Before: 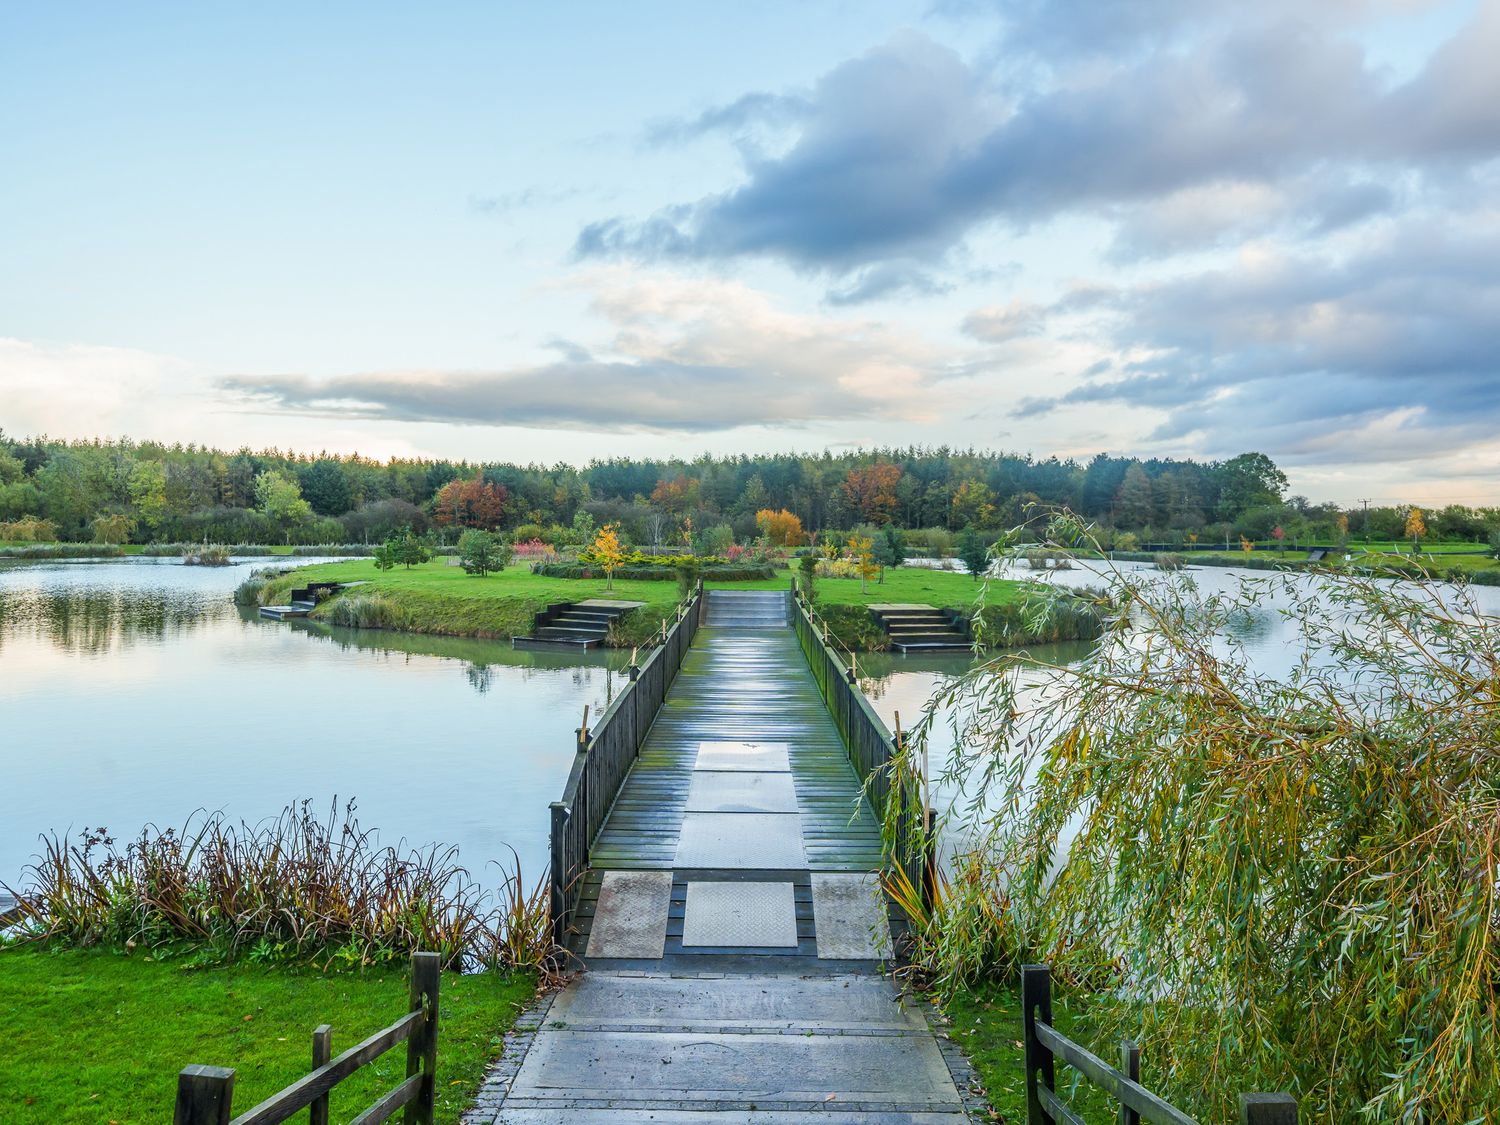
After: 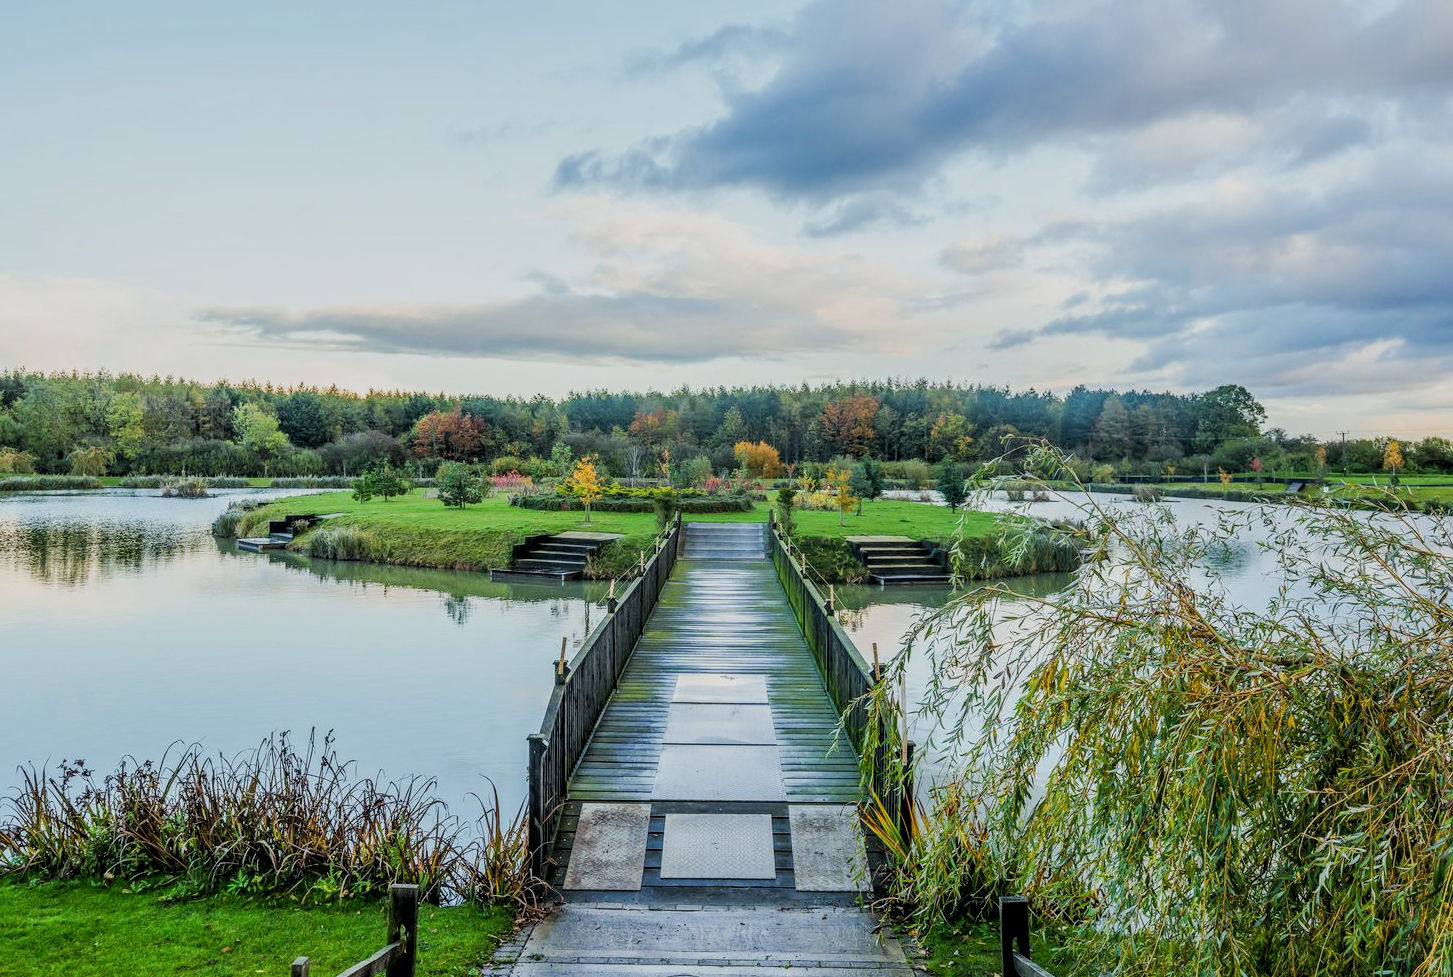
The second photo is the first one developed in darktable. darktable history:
local contrast: on, module defaults
exposure: compensate highlight preservation false
crop: left 1.485%, top 6.131%, right 1.637%, bottom 7.006%
filmic rgb: middle gray luminance 28.79%, black relative exposure -10.34 EV, white relative exposure 5.47 EV, target black luminance 0%, hardness 3.96, latitude 2.65%, contrast 1.124, highlights saturation mix 4.63%, shadows ↔ highlights balance 14.58%
